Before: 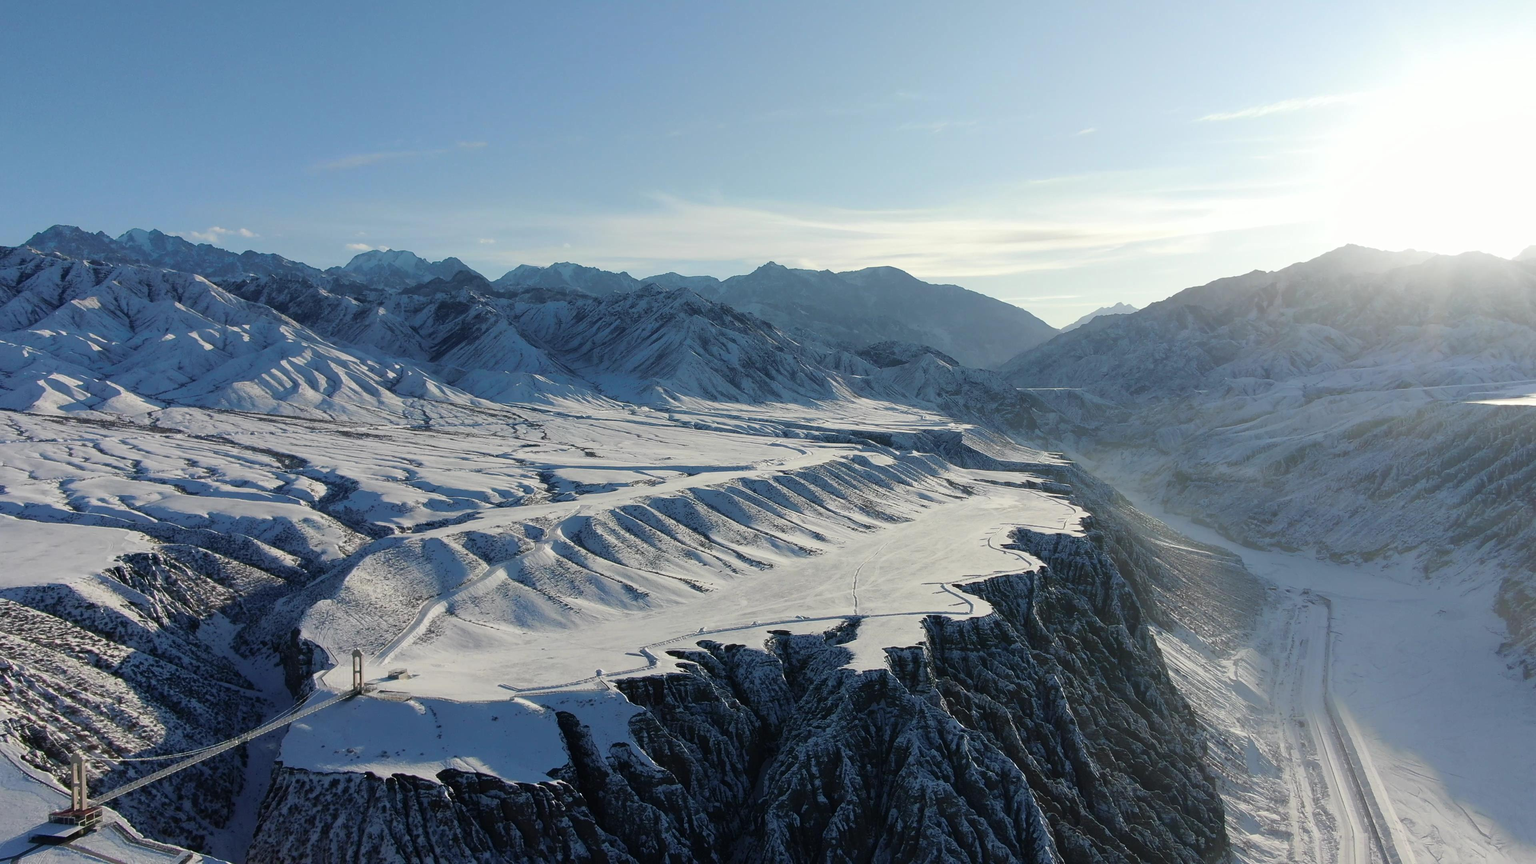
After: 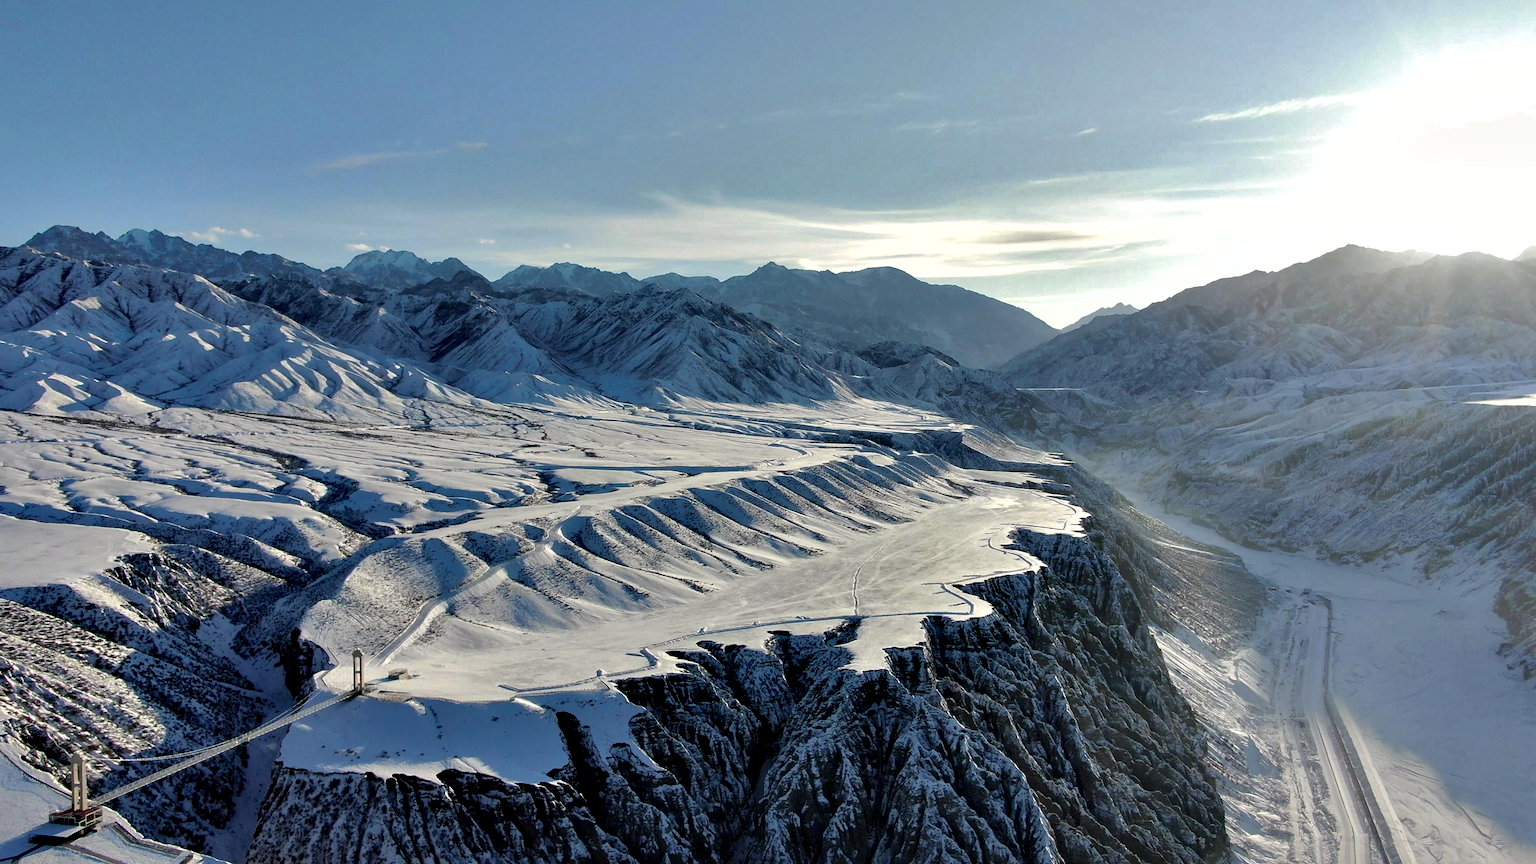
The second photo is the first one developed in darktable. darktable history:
contrast equalizer: octaves 7, y [[0.6 ×6], [0.55 ×6], [0 ×6], [0 ×6], [0 ×6]]
shadows and highlights: shadows 39.97, highlights -59.82
